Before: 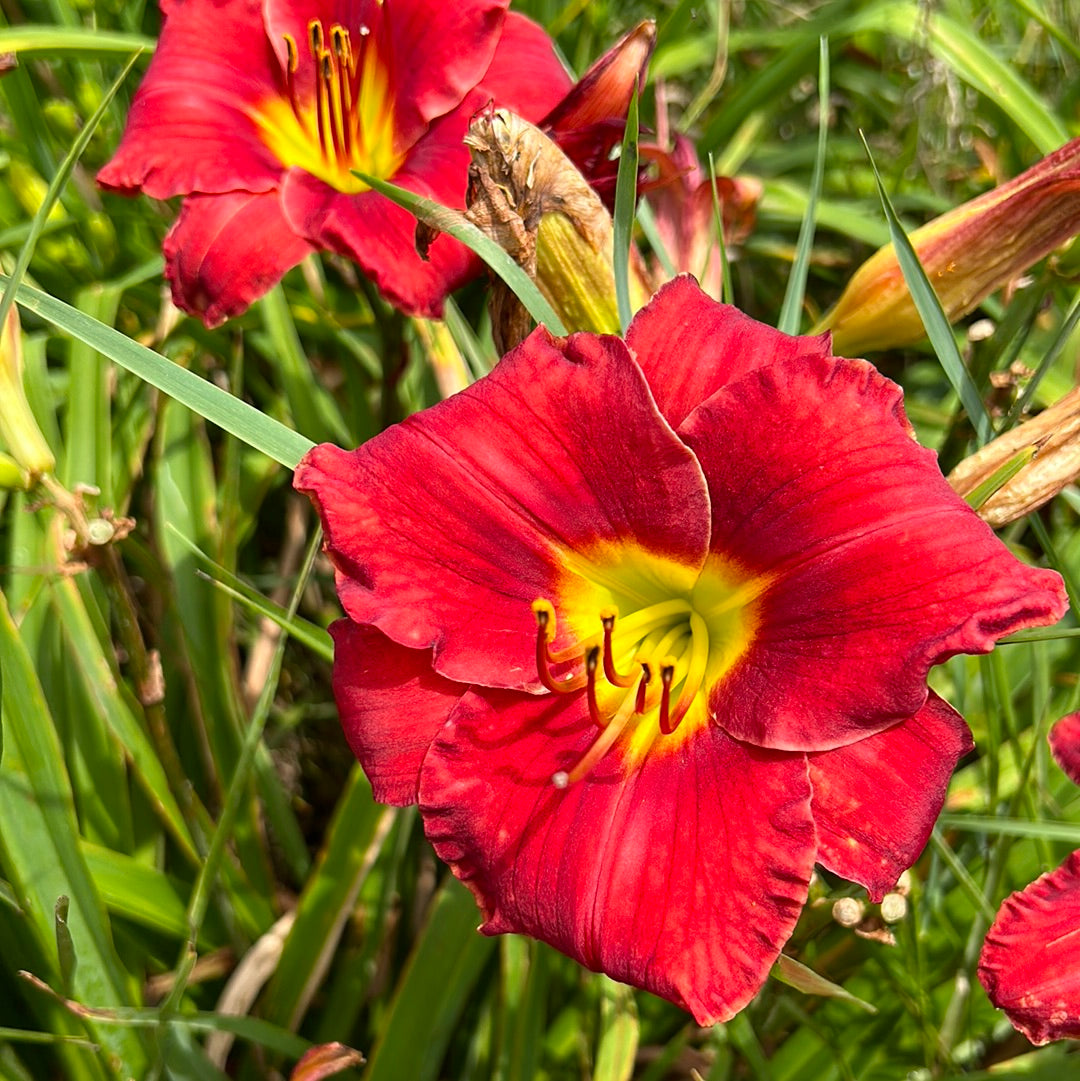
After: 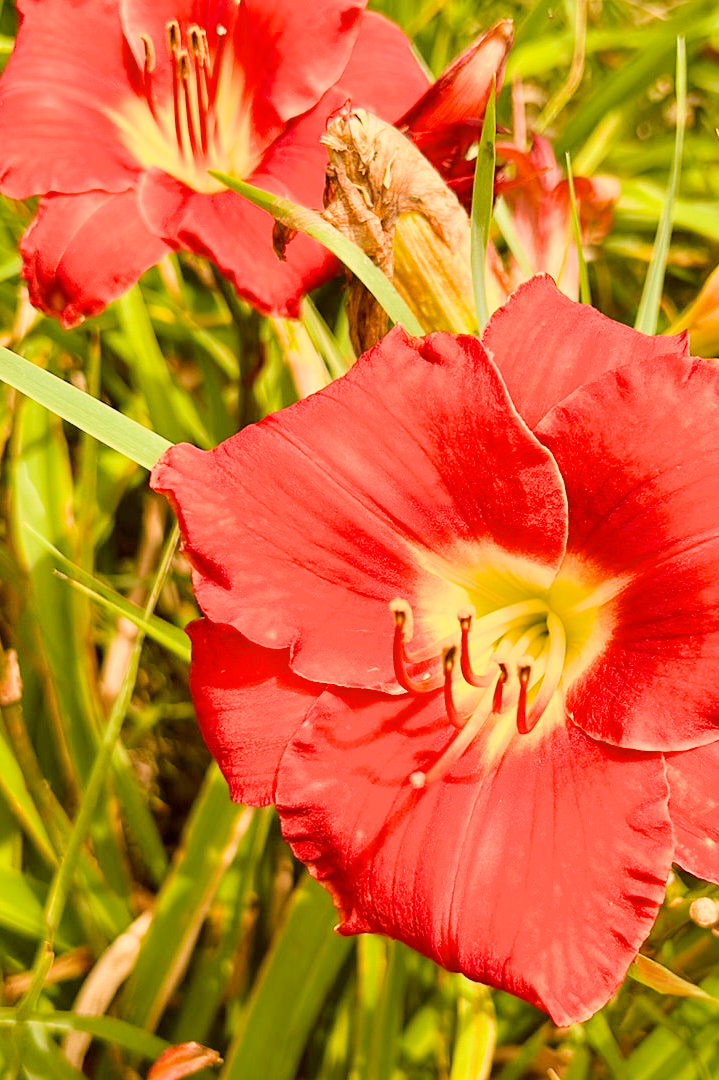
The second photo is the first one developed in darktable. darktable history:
exposure: black level correction 0, exposure 1.35 EV, compensate exposure bias true, compensate highlight preservation false
filmic rgb: black relative exposure -7.65 EV, white relative exposure 4.56 EV, hardness 3.61
color correction: highlights a* -1.43, highlights b* 10.12, shadows a* 0.395, shadows b* 19.35
color balance rgb: shadows lift › luminance -5%, shadows lift › chroma 1.1%, shadows lift › hue 219°, power › luminance 10%, power › chroma 2.83%, power › hue 60°, highlights gain › chroma 4.52%, highlights gain › hue 33.33°, saturation formula JzAzBz (2021)
crop and rotate: left 13.409%, right 19.924%
